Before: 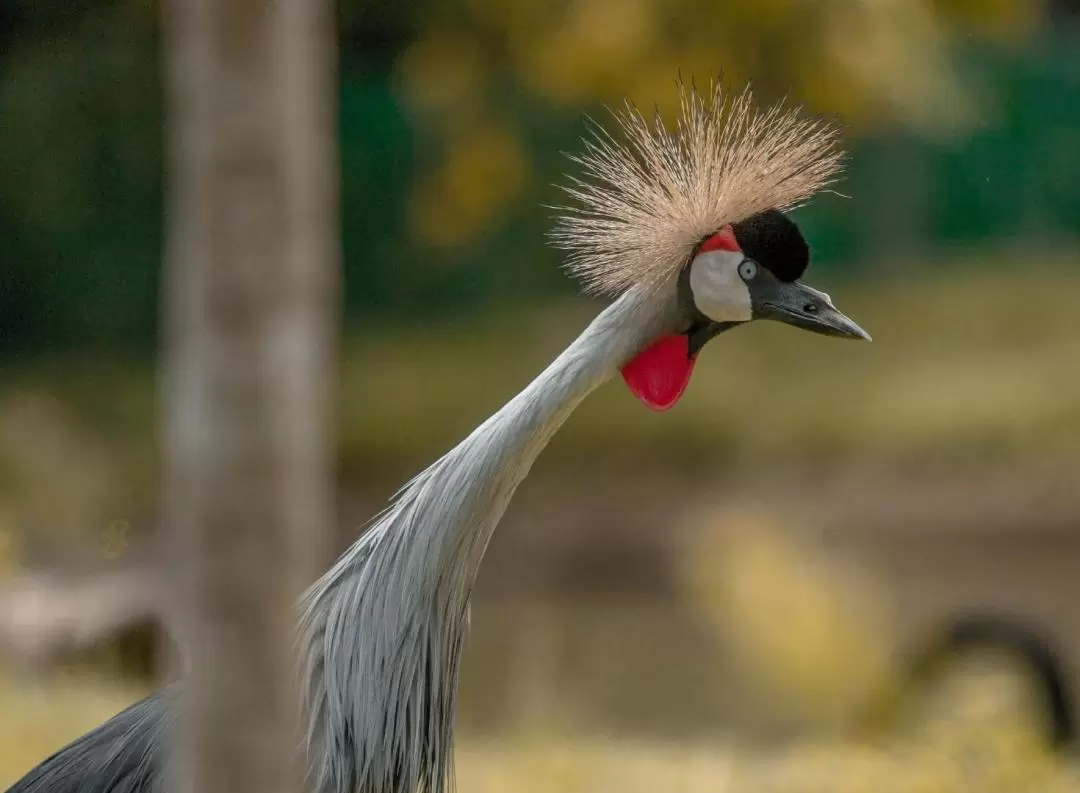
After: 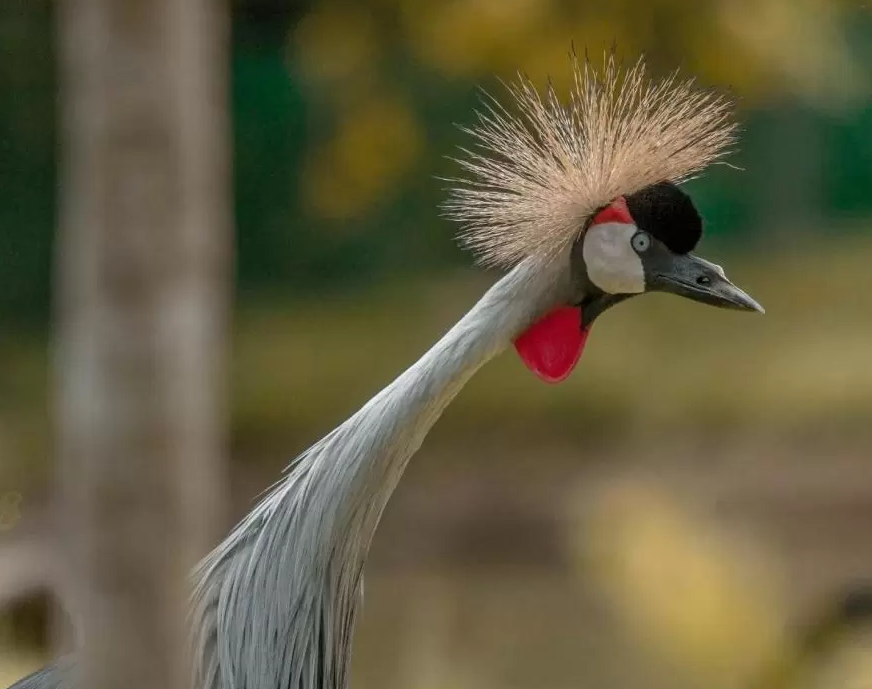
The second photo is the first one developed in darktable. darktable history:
crop: left 9.953%, top 3.61%, right 9.295%, bottom 9.379%
